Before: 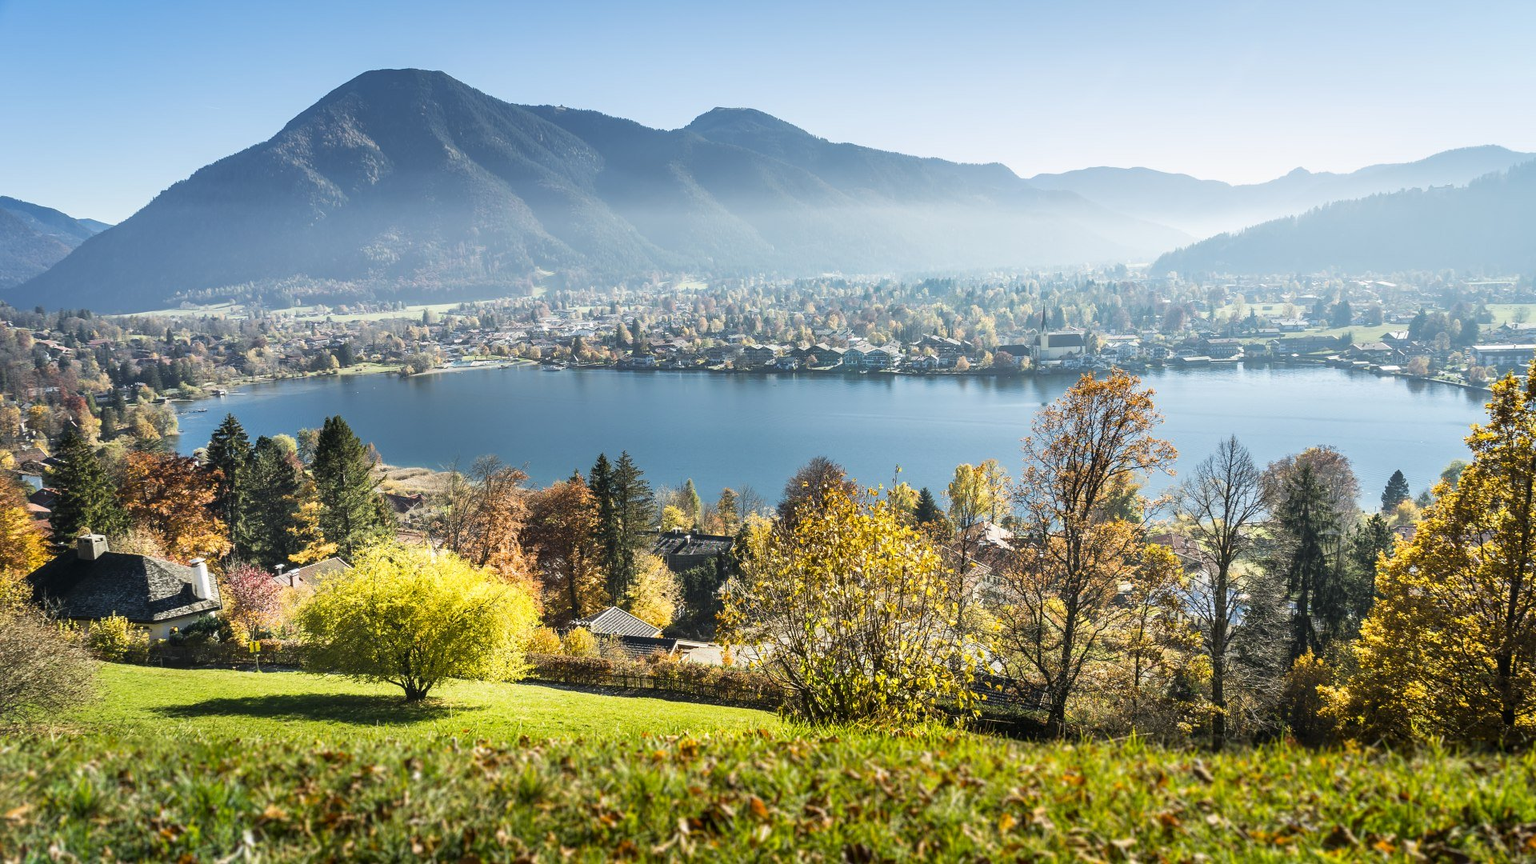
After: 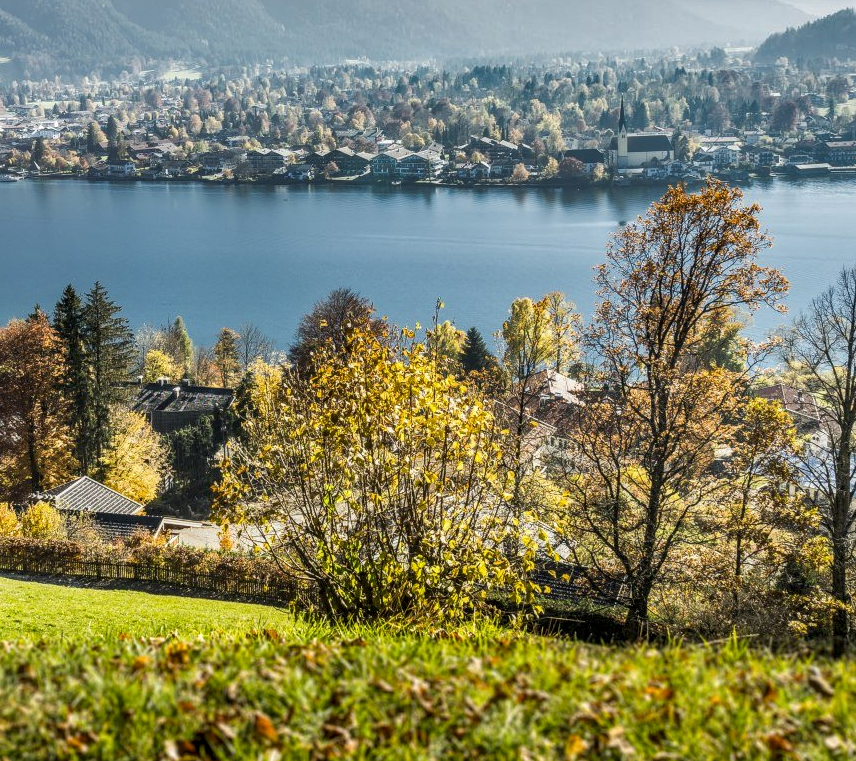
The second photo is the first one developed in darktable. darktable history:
local contrast: detail 130%
shadows and highlights: white point adjustment -3.59, highlights -63.32, soften with gaussian
crop: left 35.598%, top 26.122%, right 19.792%, bottom 3.397%
